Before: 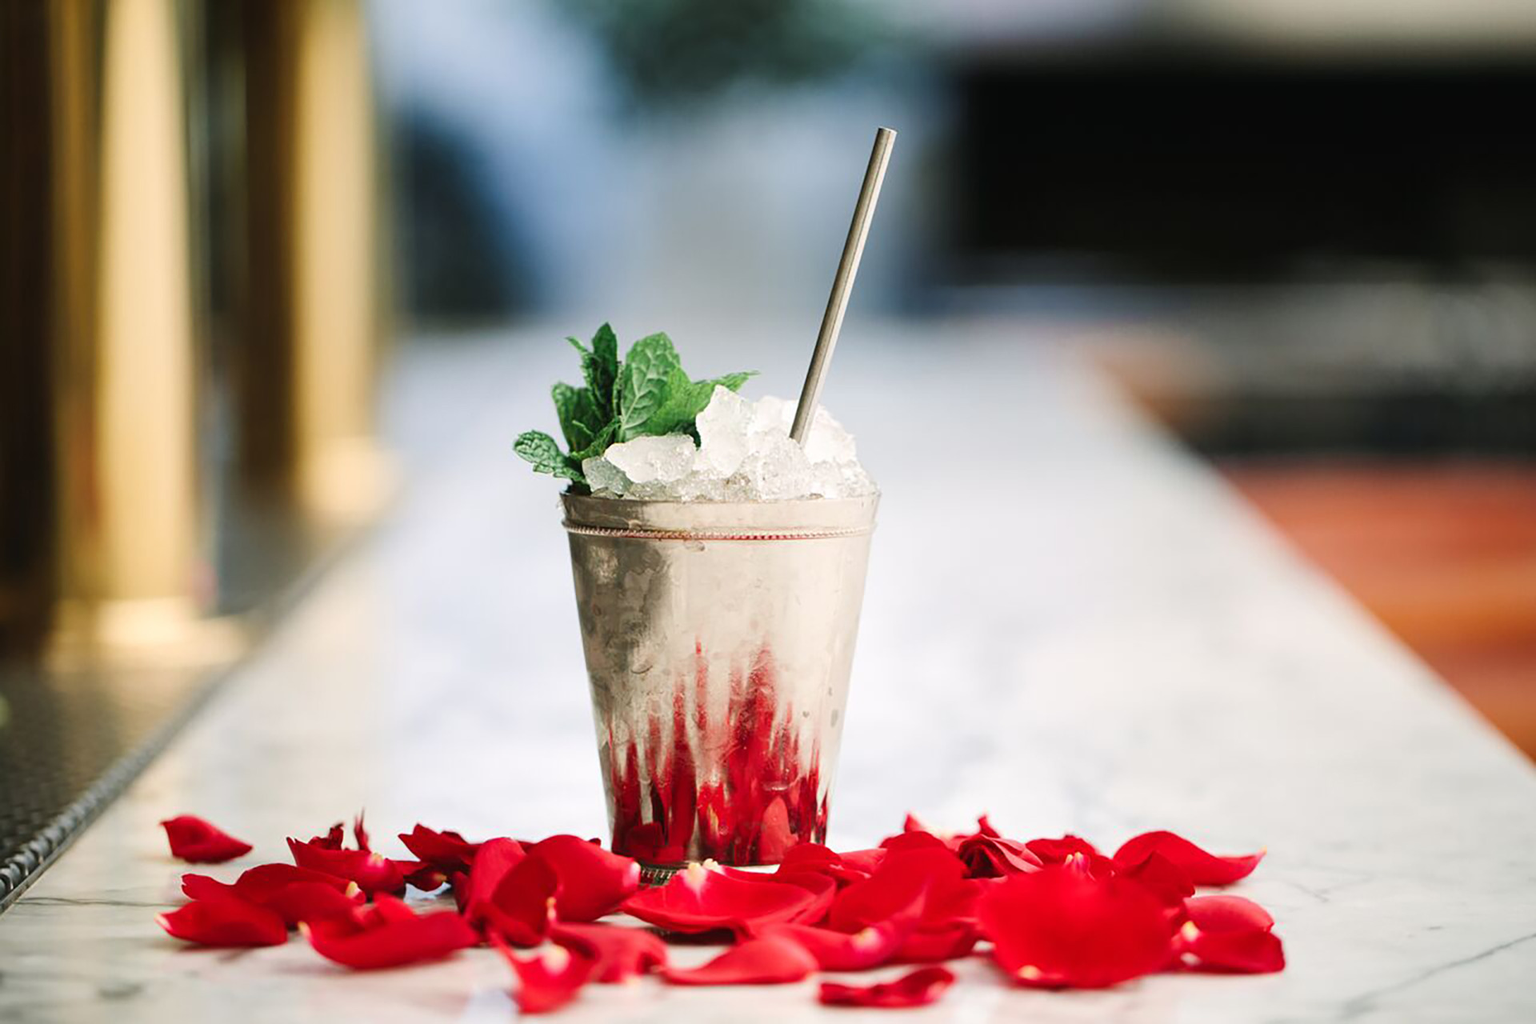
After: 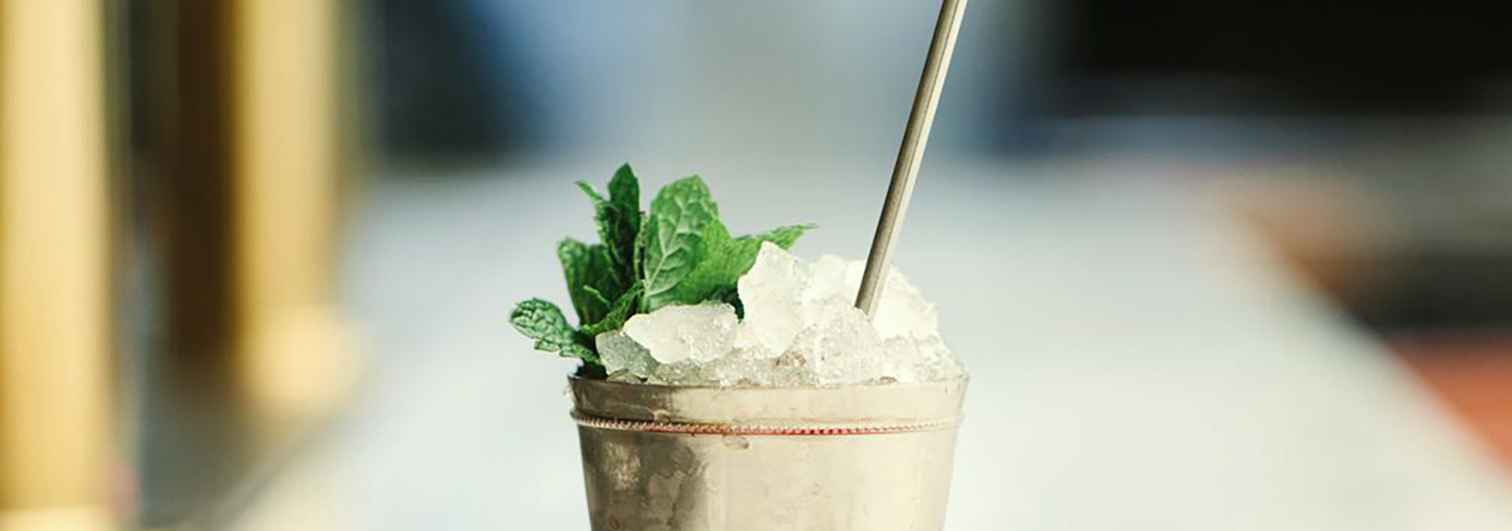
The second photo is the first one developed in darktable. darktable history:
crop: left 6.925%, top 18.781%, right 14.29%, bottom 39.696%
color correction: highlights a* -4.31, highlights b* 6.96
